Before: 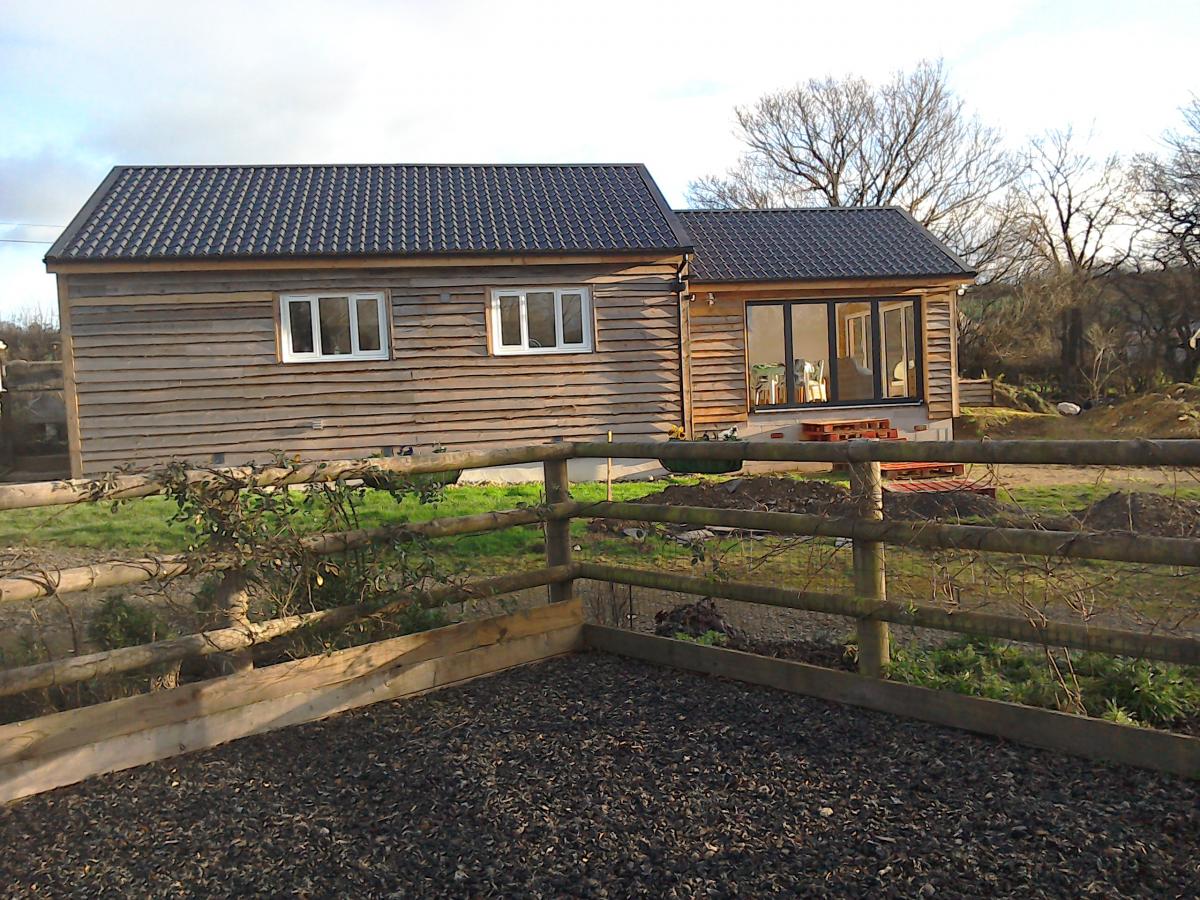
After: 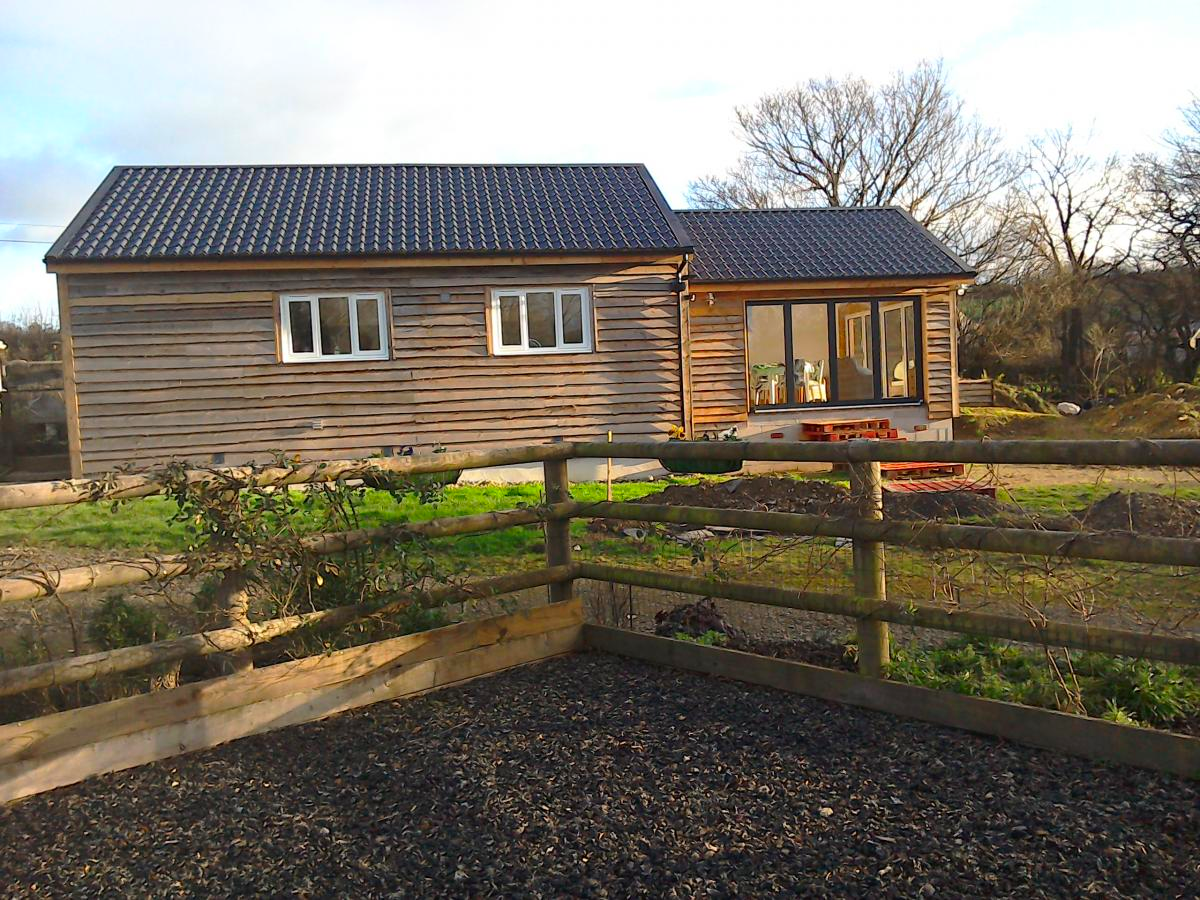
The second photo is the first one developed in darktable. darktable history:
contrast brightness saturation: contrast 0.094, saturation 0.276
